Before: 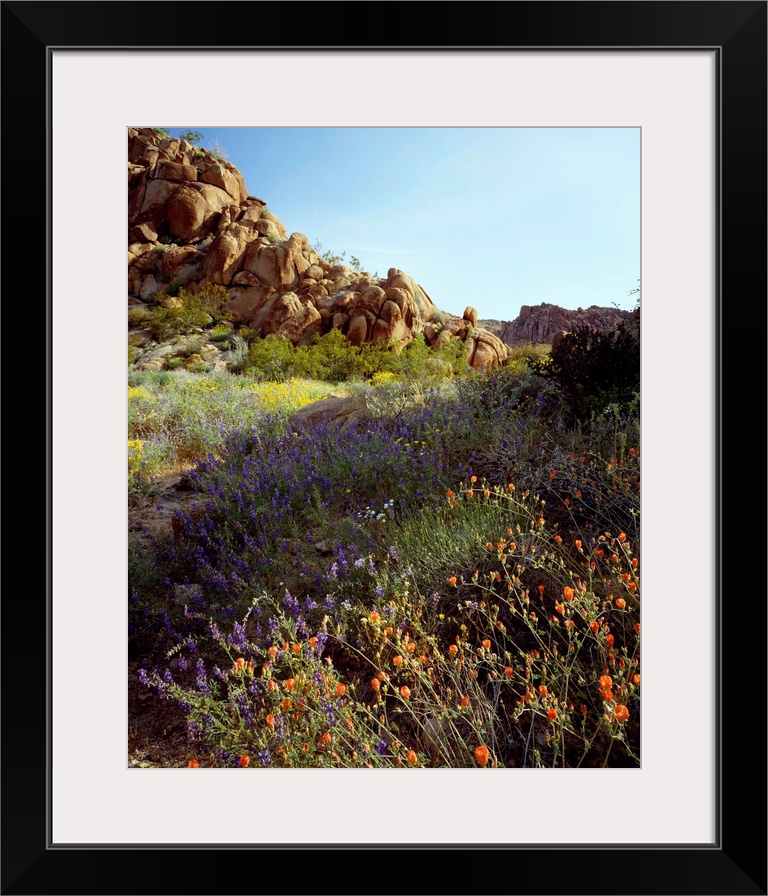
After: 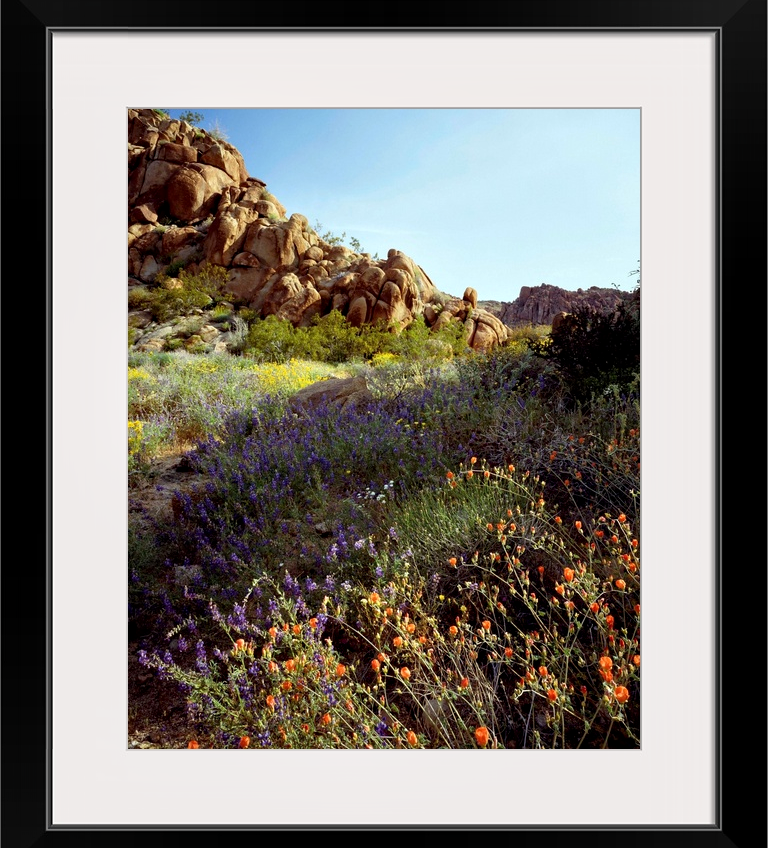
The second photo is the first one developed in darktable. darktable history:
contrast equalizer: y [[0.6 ×6], [0.55 ×6], [0 ×6], [0 ×6], [0 ×6]], mix 0.295
crop and rotate: top 2.178%, bottom 3.102%
